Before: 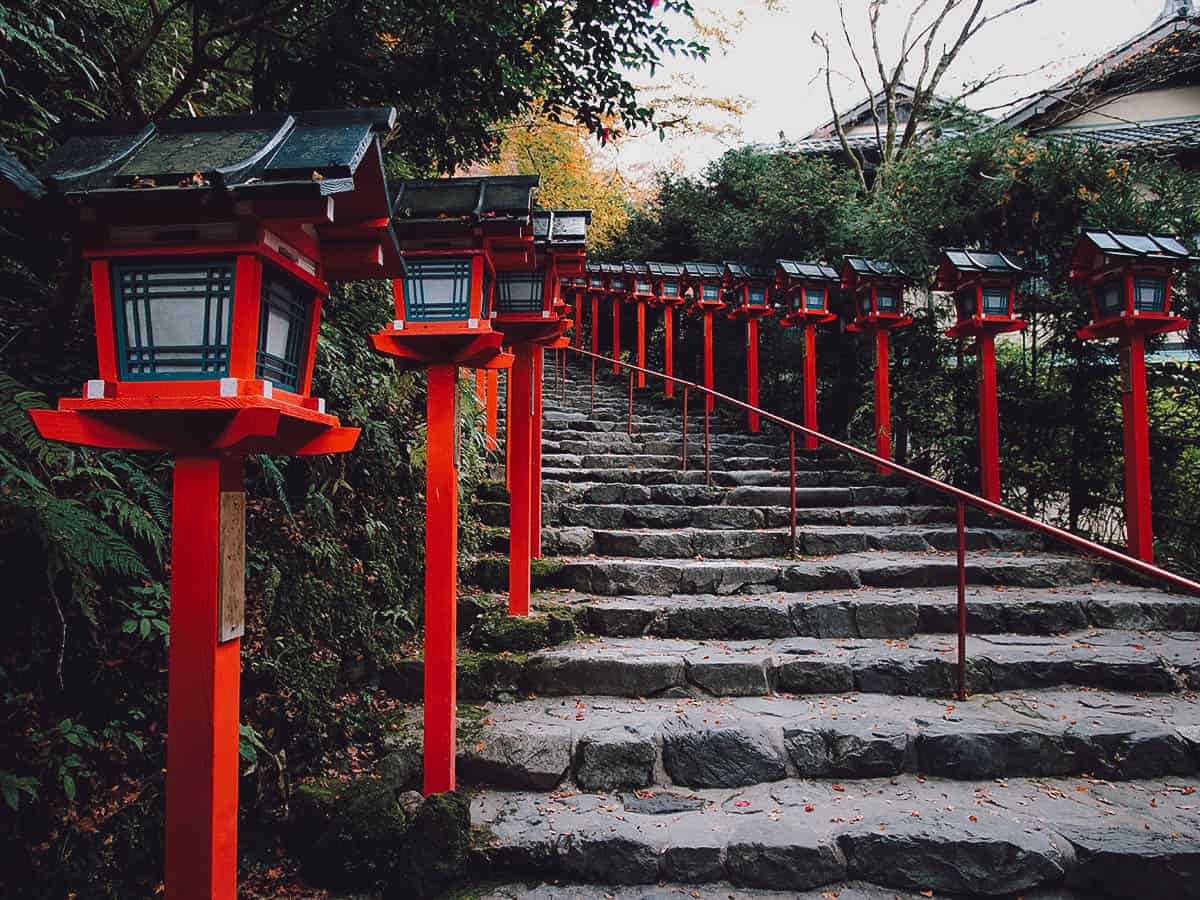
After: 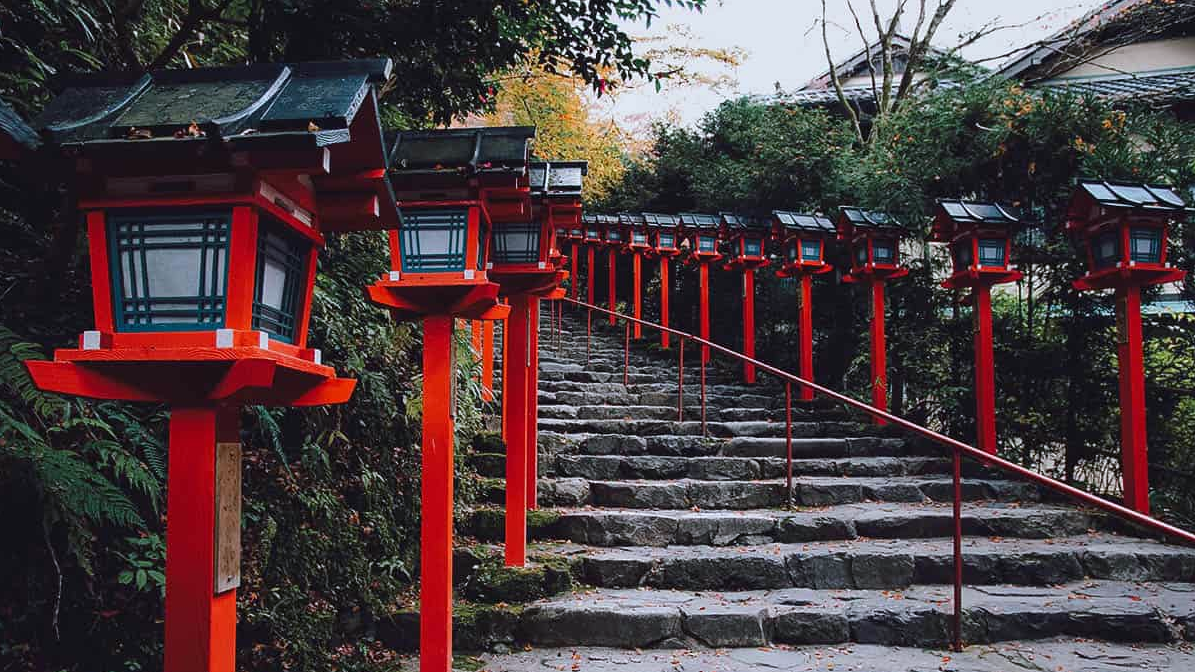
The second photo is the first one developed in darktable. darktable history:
white balance: red 0.967, blue 1.049
crop: left 0.387%, top 5.469%, bottom 19.809%
